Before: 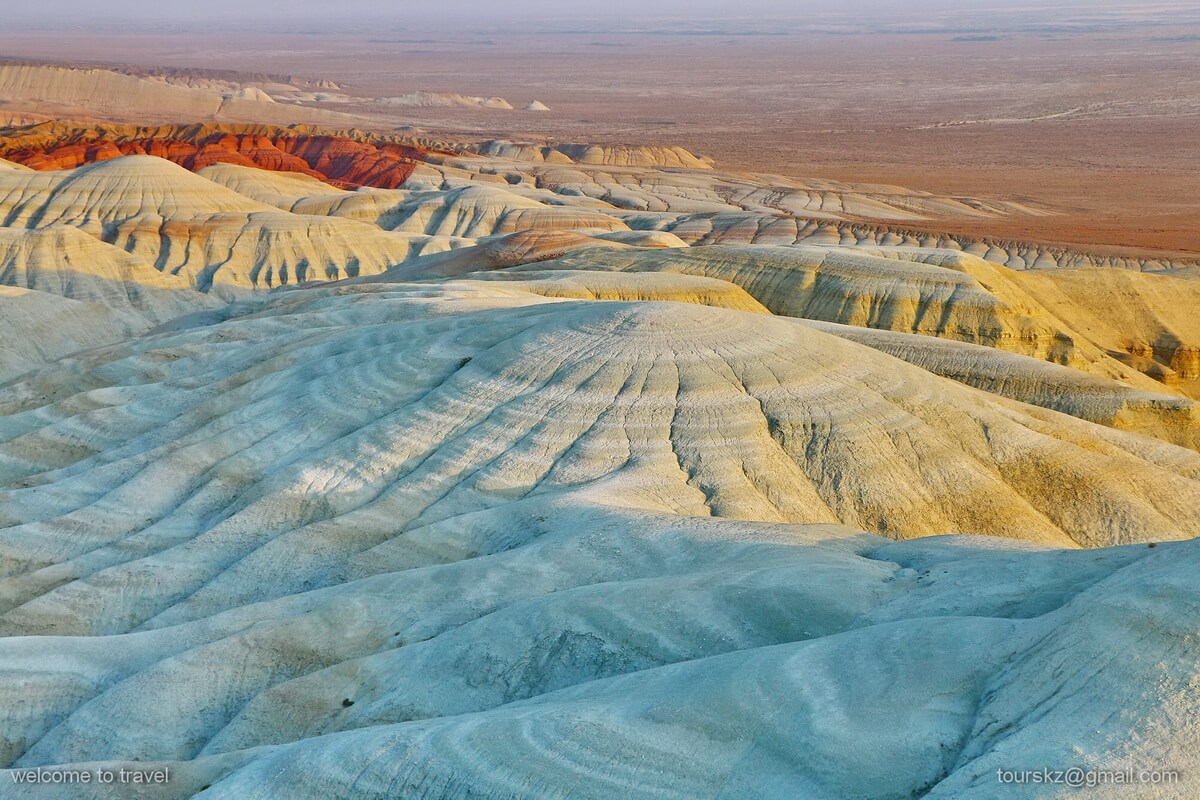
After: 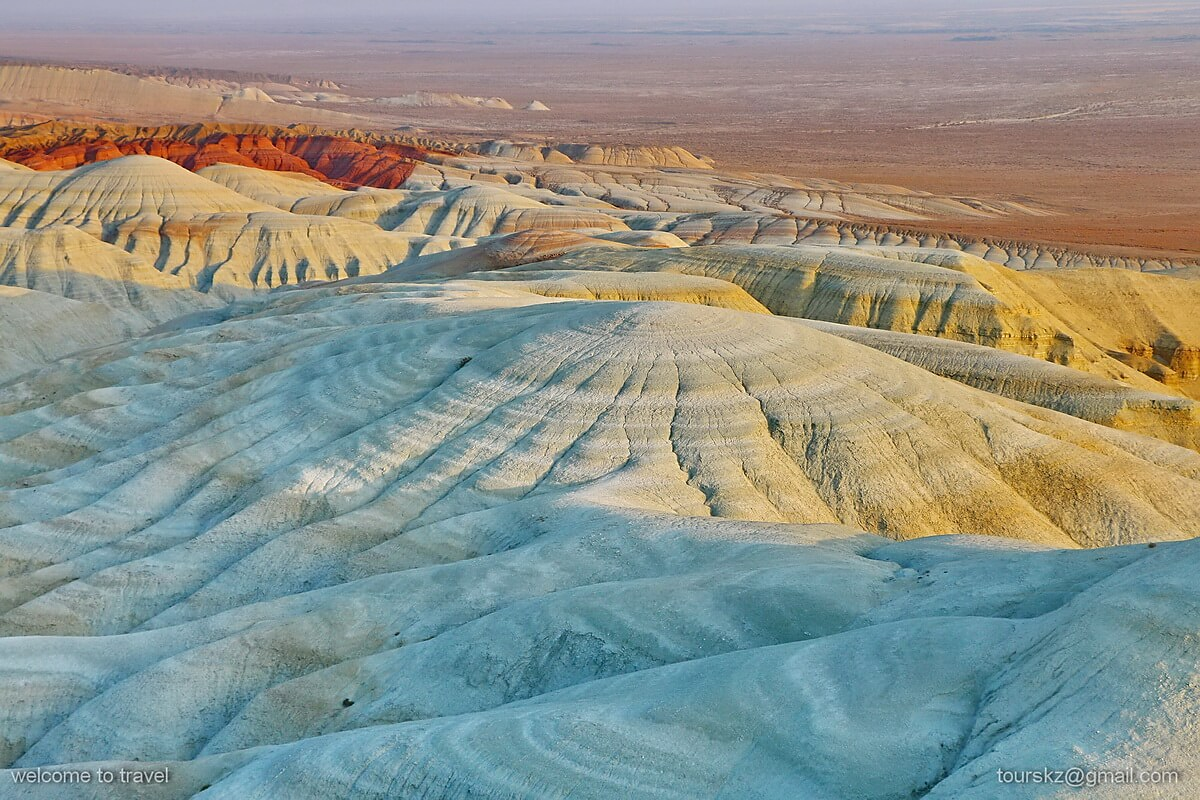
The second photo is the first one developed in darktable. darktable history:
shadows and highlights: shadows 9.54, white point adjustment 0.934, highlights -38.67, highlights color adjustment 0.791%
sharpen: radius 1.469, amount 0.391, threshold 1.45
